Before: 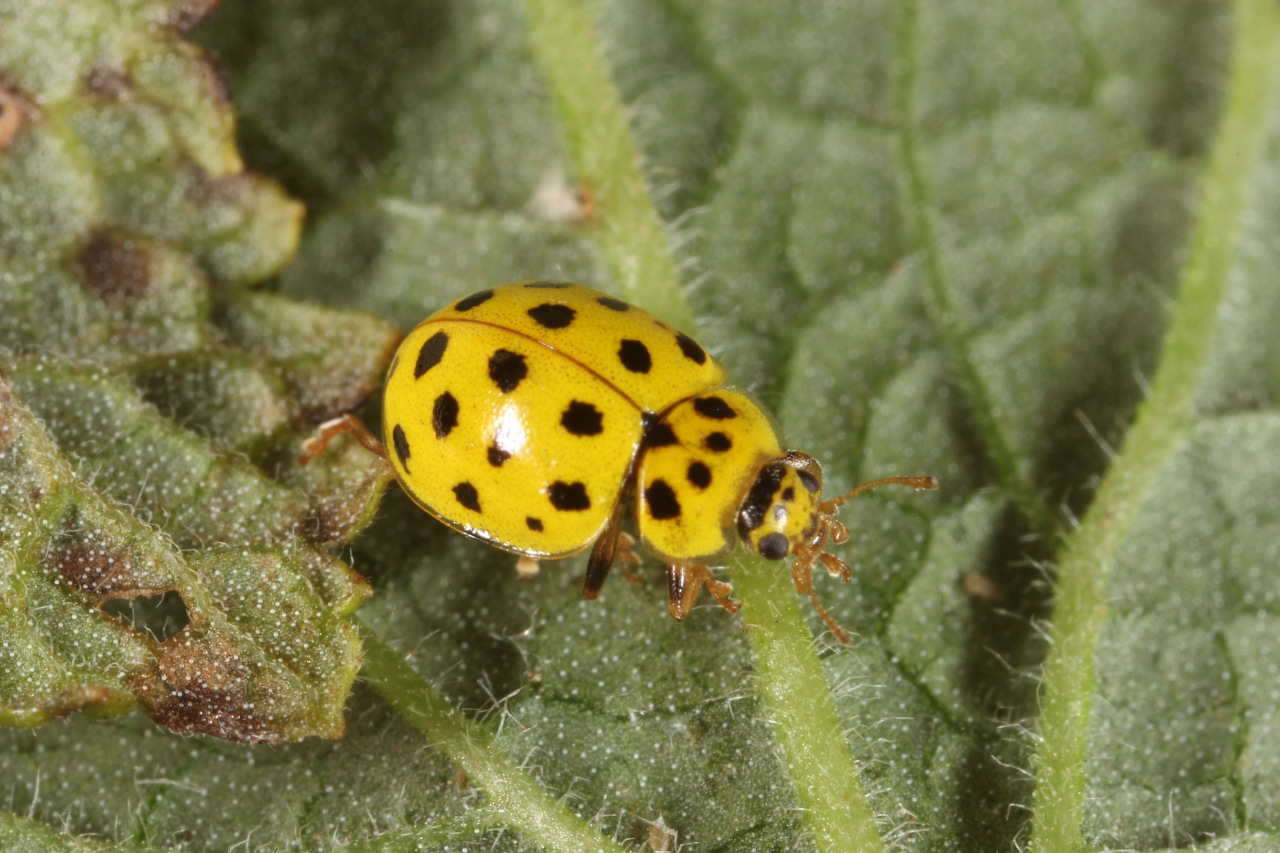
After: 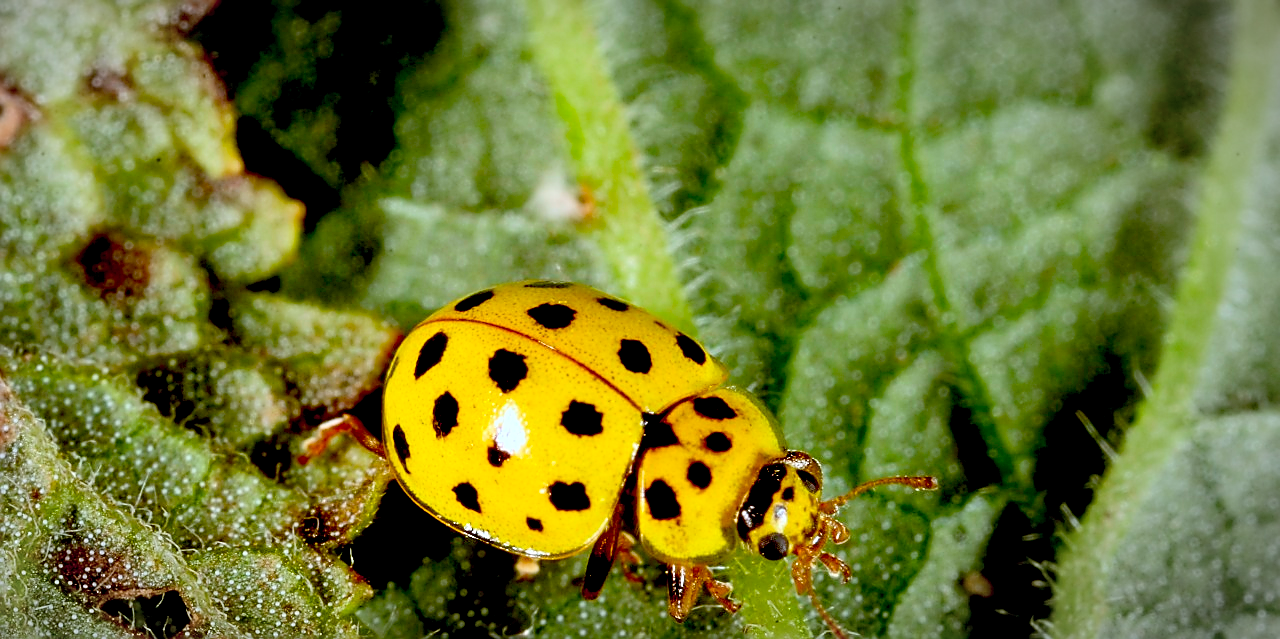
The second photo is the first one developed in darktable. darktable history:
crop: bottom 24.993%
exposure: black level correction 0.057, compensate highlight preservation false
contrast brightness saturation: contrast 0.202, brightness 0.157, saturation 0.221
vignetting: fall-off radius 59.94%, brightness -0.469, center (-0.121, -0.007), automatic ratio true
sharpen: radius 1.422, amount 1.232, threshold 0.707
color calibration: output R [0.946, 0.065, -0.013, 0], output G [-0.246, 1.264, -0.017, 0], output B [0.046, -0.098, 1.05, 0], illuminant custom, x 0.371, y 0.382, temperature 4282.3 K
